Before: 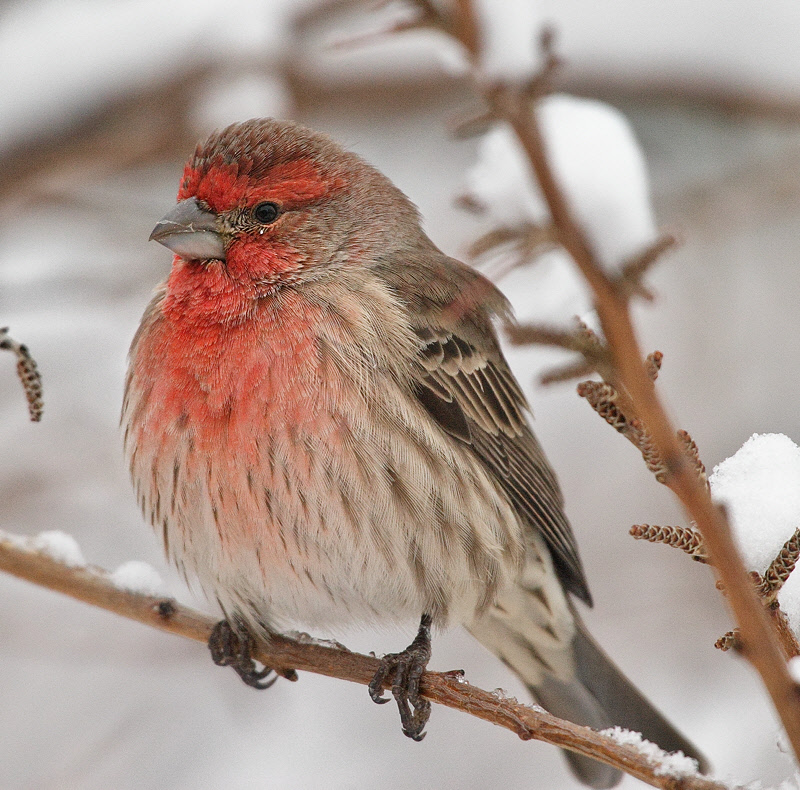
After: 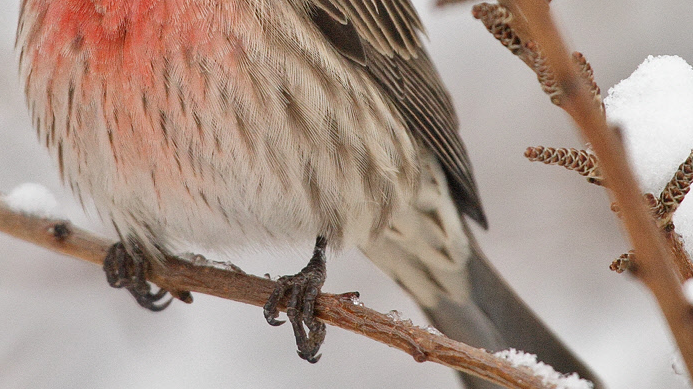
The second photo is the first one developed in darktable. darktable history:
crop and rotate: left 13.309%, top 47.86%, bottom 2.835%
